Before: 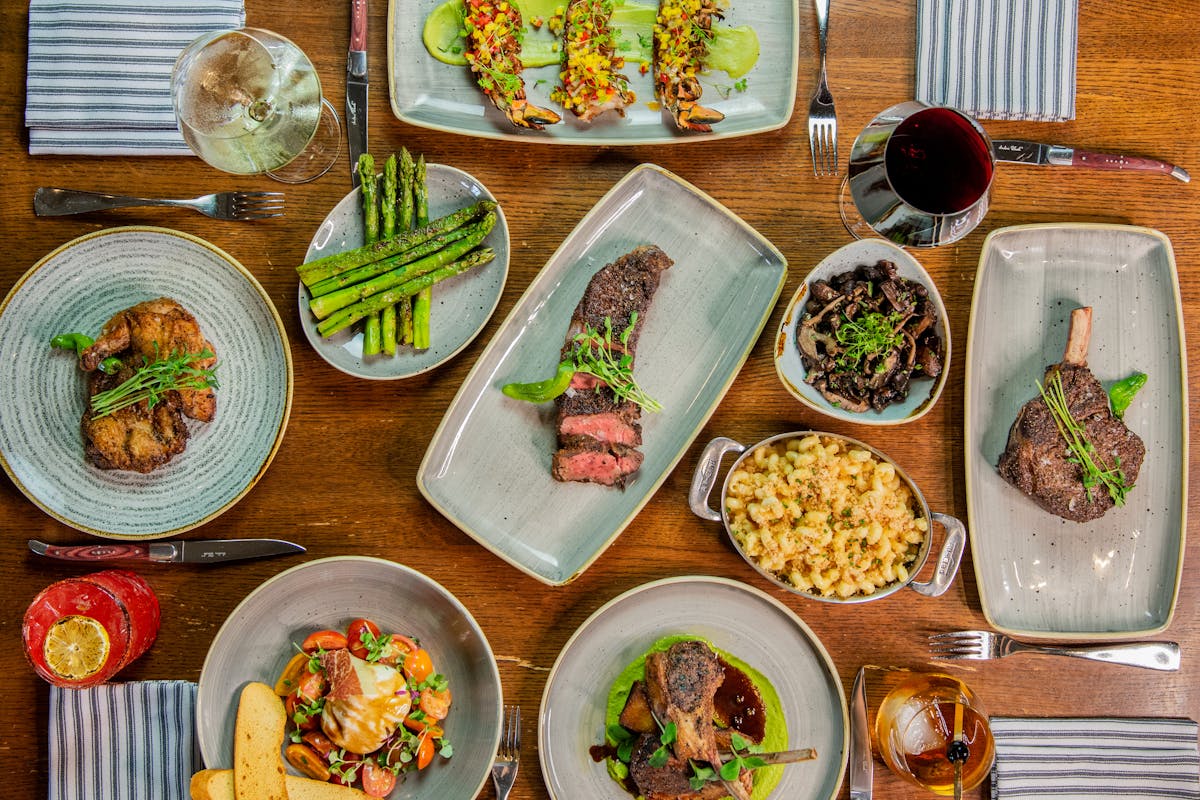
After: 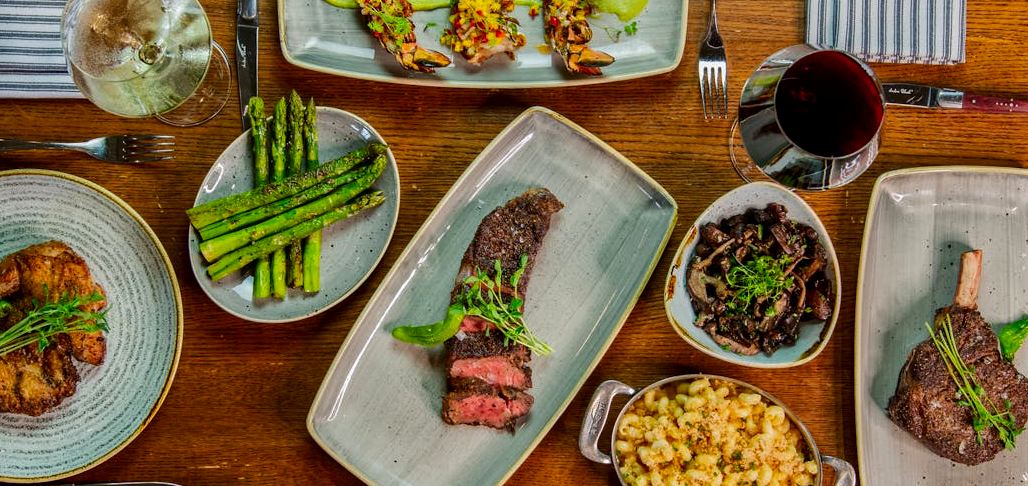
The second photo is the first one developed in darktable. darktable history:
shadows and highlights: radius 107.43, shadows 44.23, highlights -66.18, low approximation 0.01, soften with gaussian
crop and rotate: left 9.247%, top 7.137%, right 5.037%, bottom 32.048%
contrast brightness saturation: contrast 0.069, brightness -0.146, saturation 0.118
